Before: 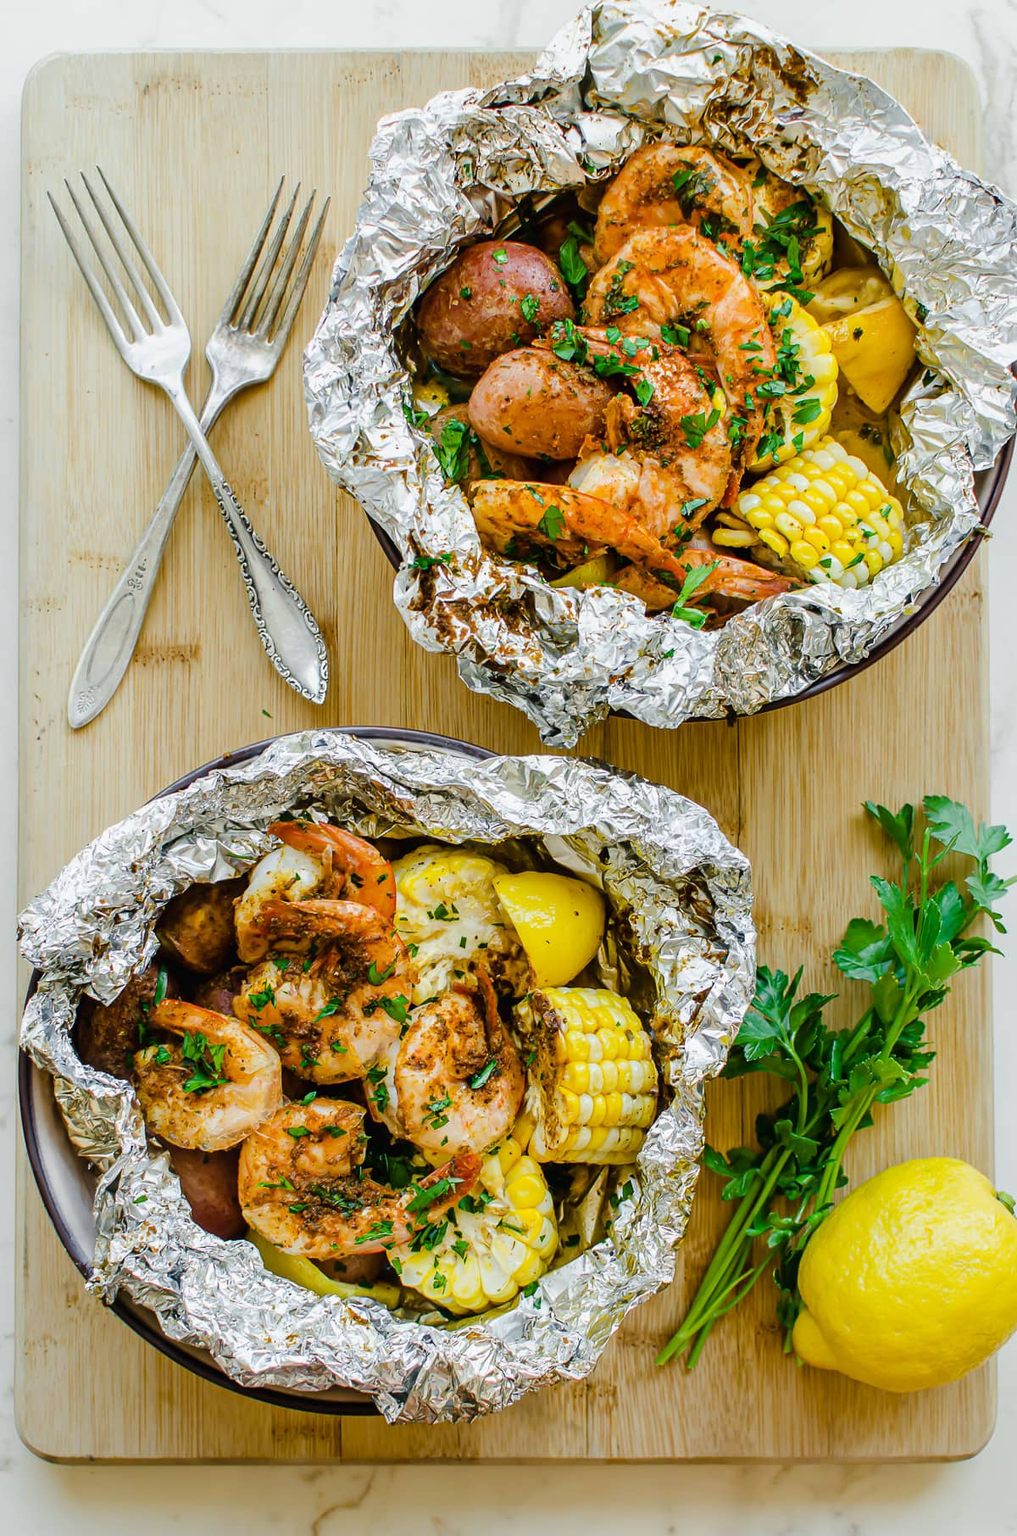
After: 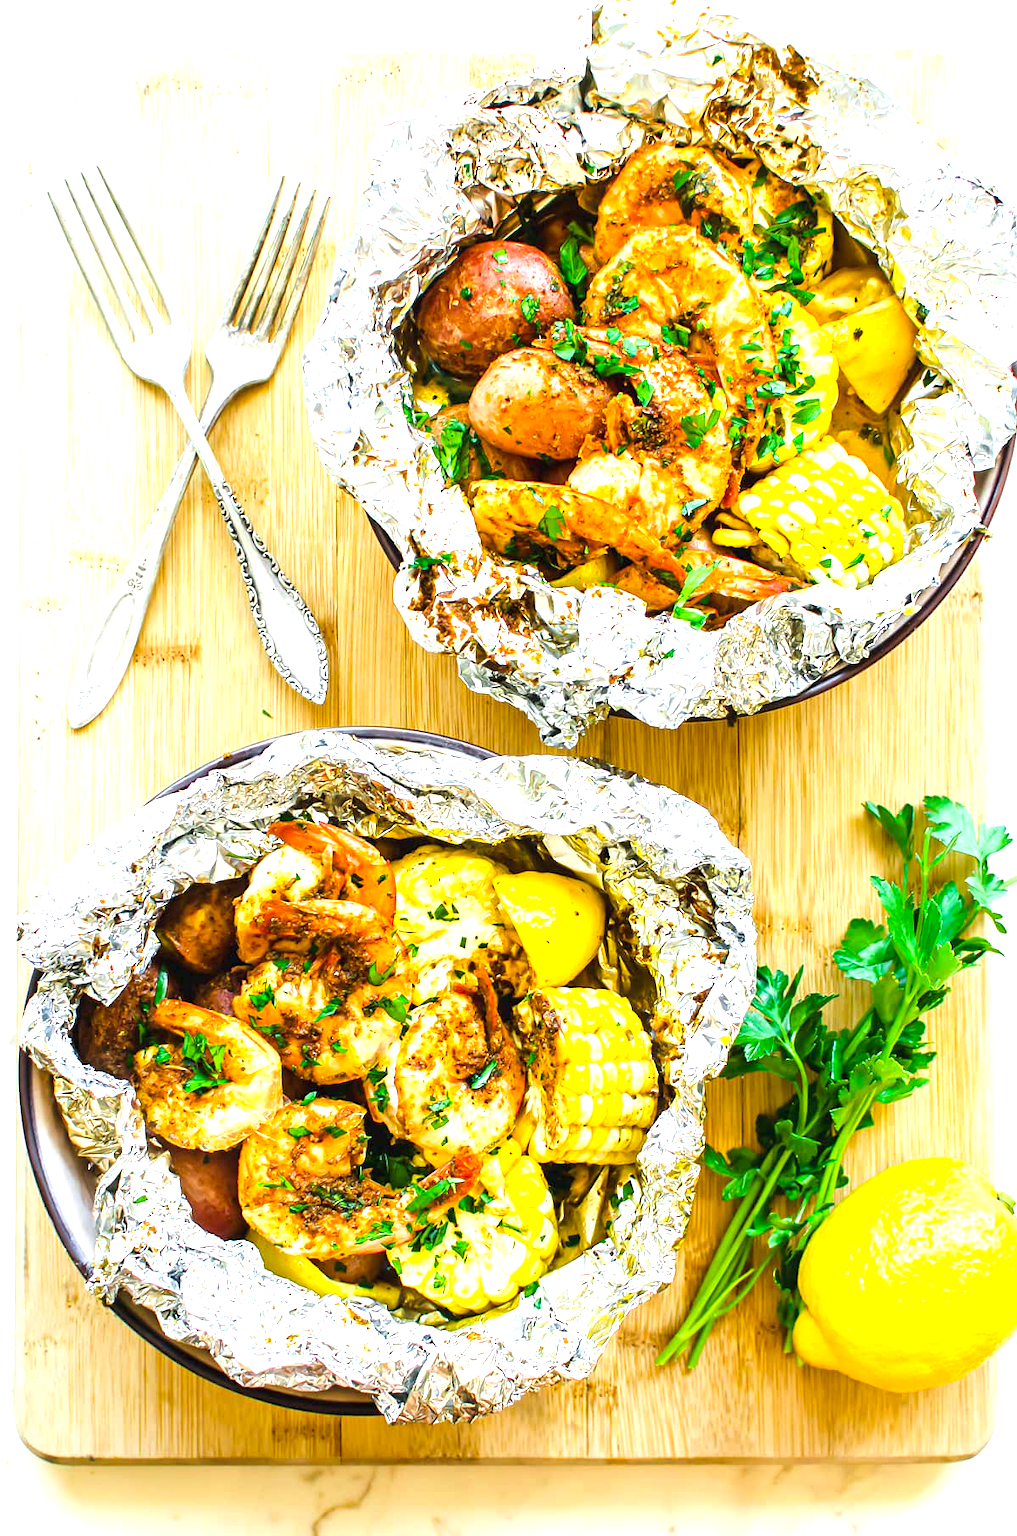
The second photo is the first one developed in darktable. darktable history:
exposure: black level correction 0, exposure 1.329 EV, compensate highlight preservation false
color correction: highlights b* -0.012, saturation 1.14
